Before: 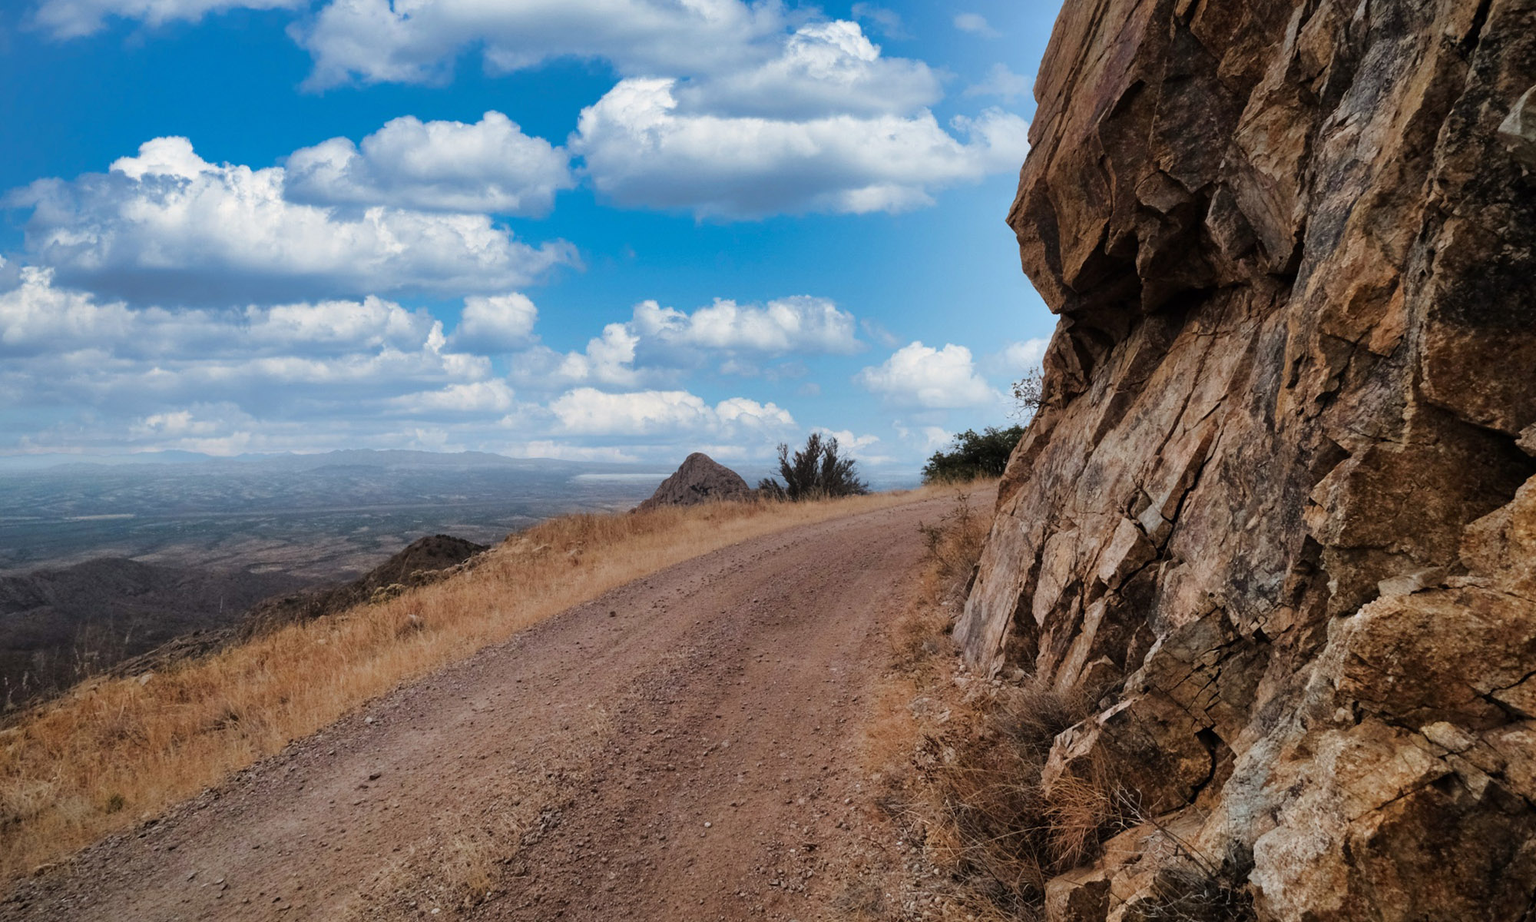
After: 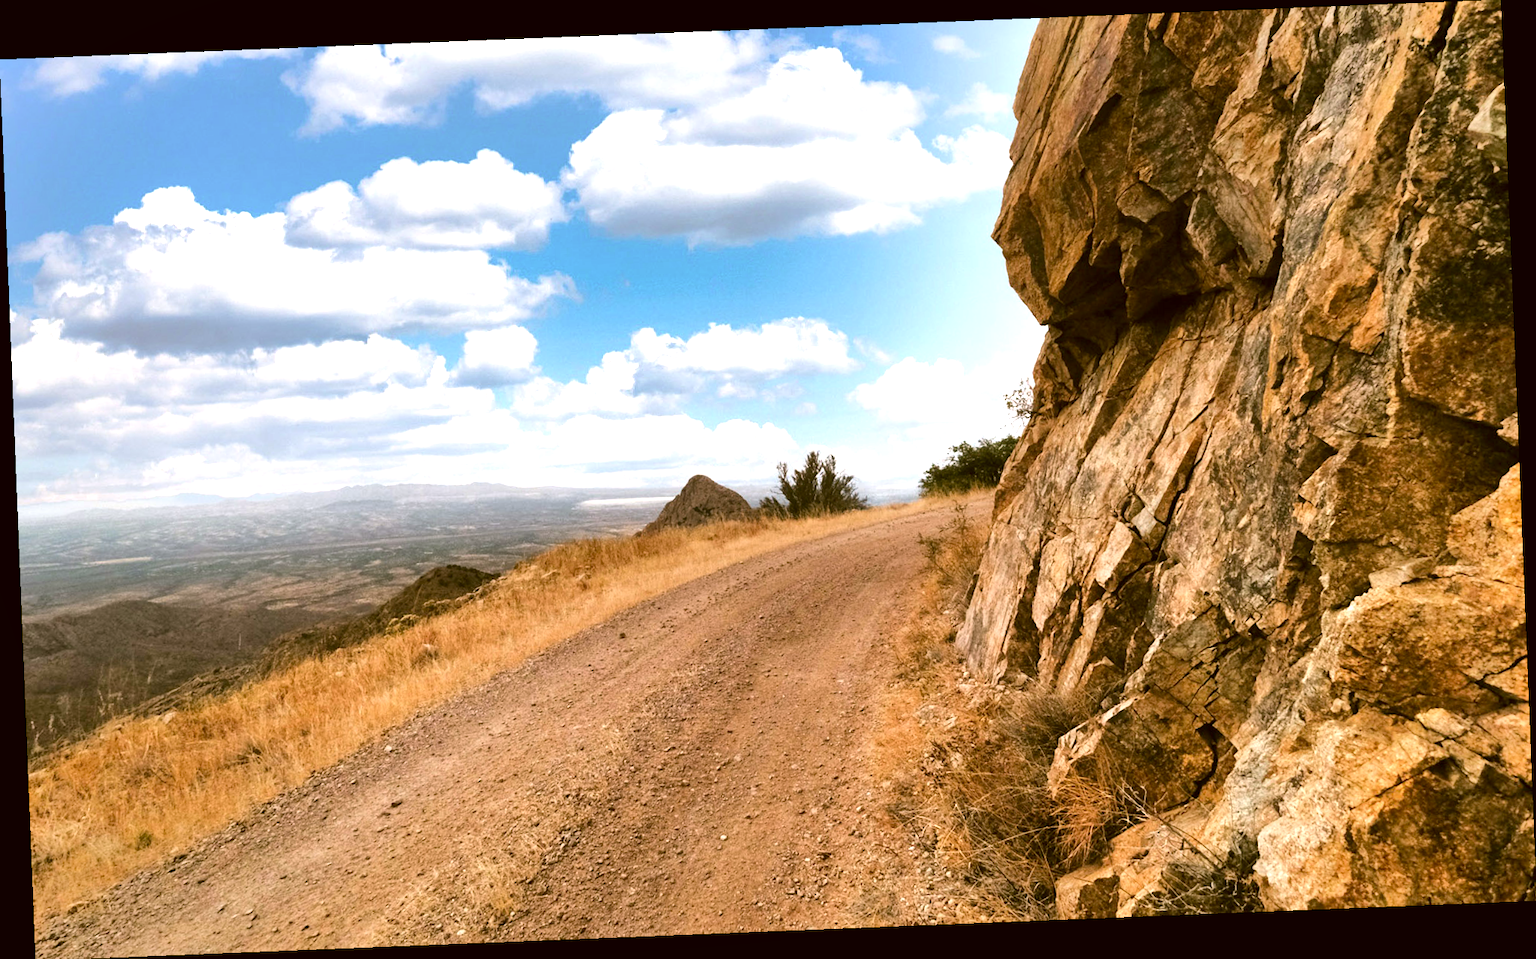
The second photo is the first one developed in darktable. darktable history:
white balance: red 0.978, blue 0.999
exposure: black level correction 0, exposure 1.2 EV, compensate exposure bias true, compensate highlight preservation false
shadows and highlights: radius 264.75, soften with gaussian
rotate and perspective: rotation -2.29°, automatic cropping off
color correction: highlights a* 8.98, highlights b* 15.09, shadows a* -0.49, shadows b* 26.52
